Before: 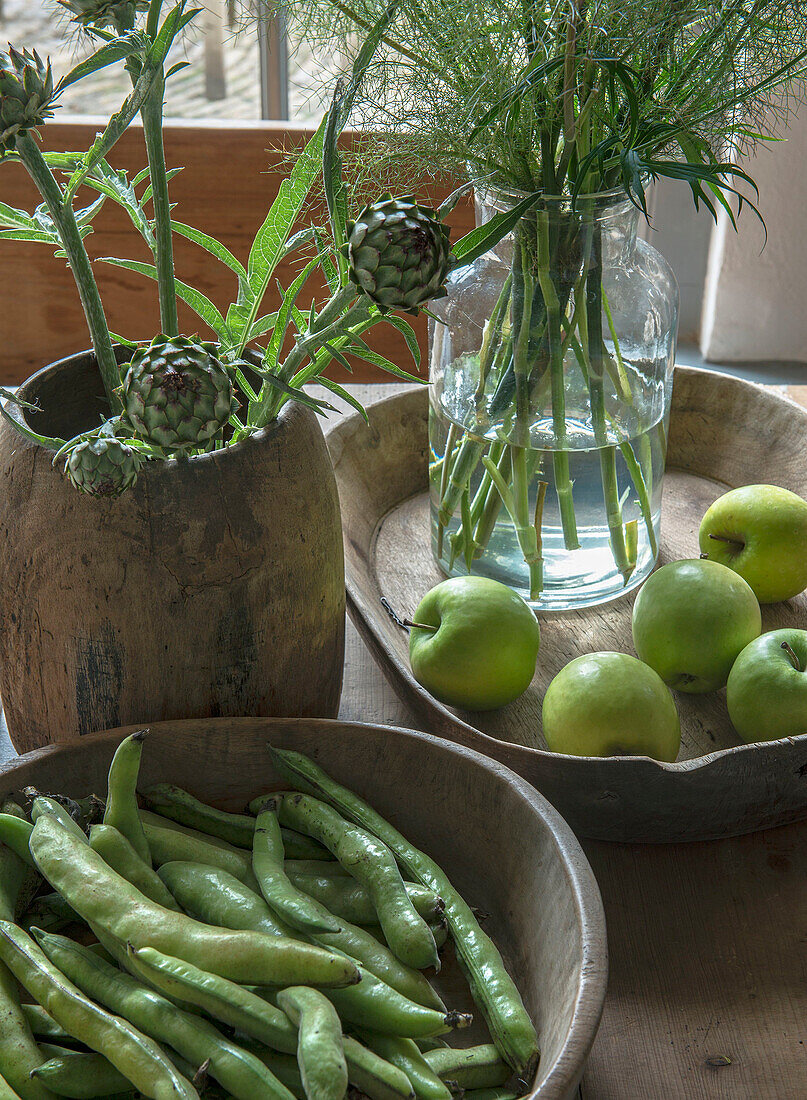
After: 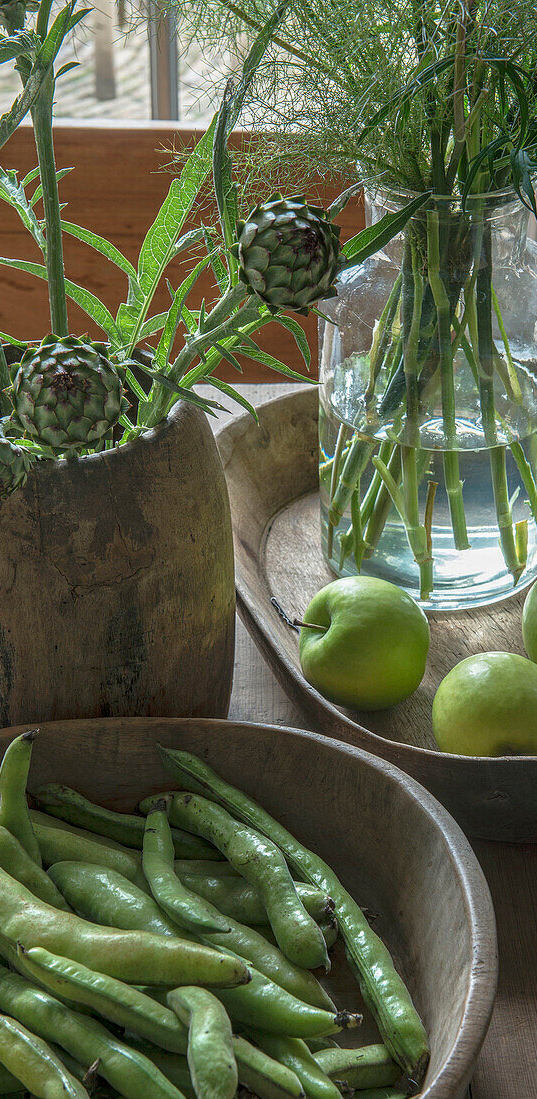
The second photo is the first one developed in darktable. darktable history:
crop and rotate: left 13.721%, right 19.662%
local contrast: detail 109%
